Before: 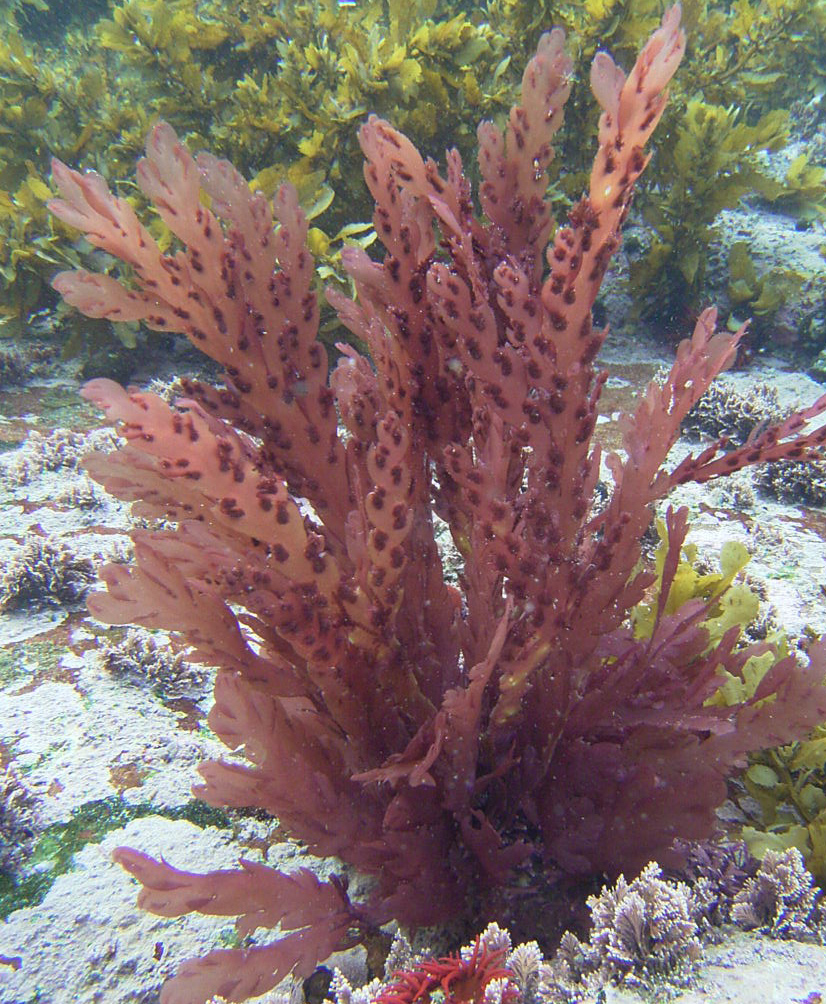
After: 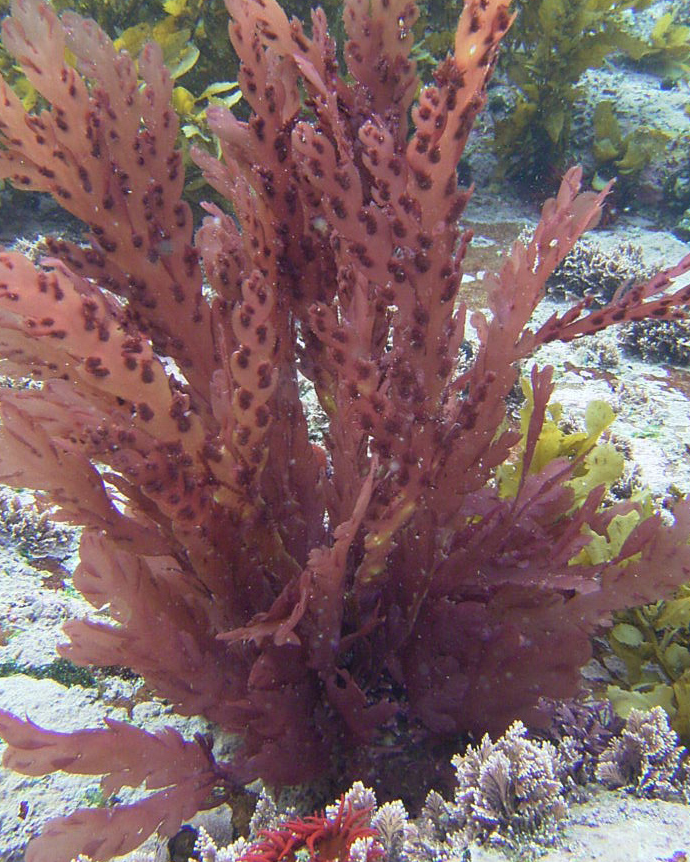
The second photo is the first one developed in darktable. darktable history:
crop: left 16.42%, top 14.076%
